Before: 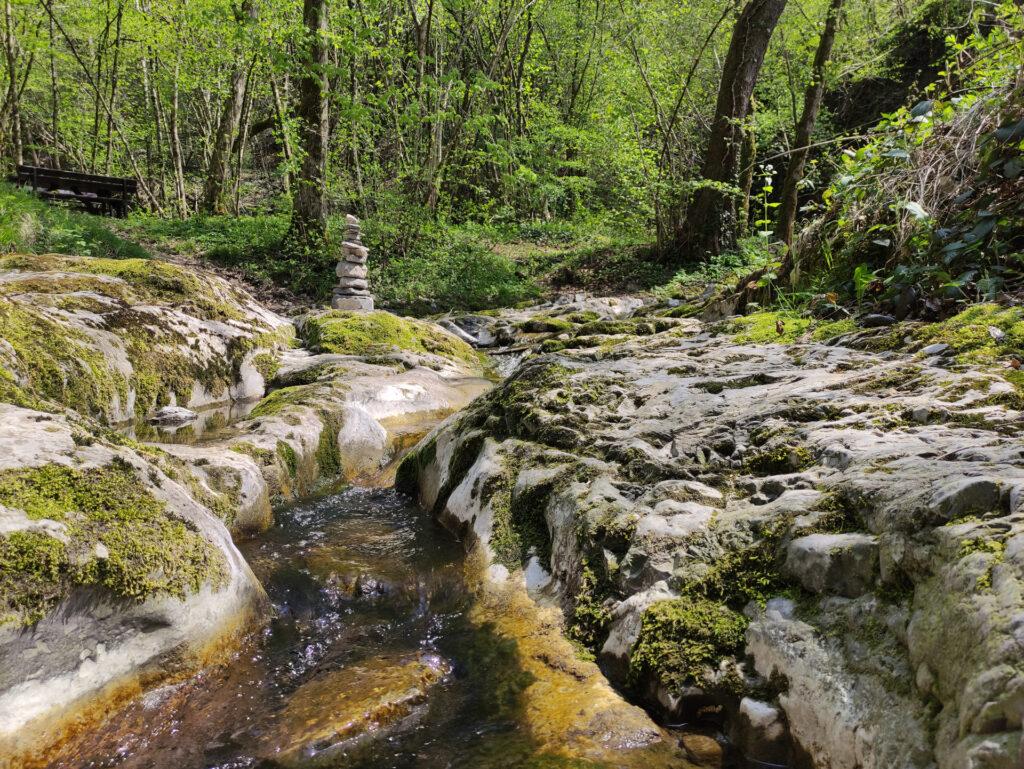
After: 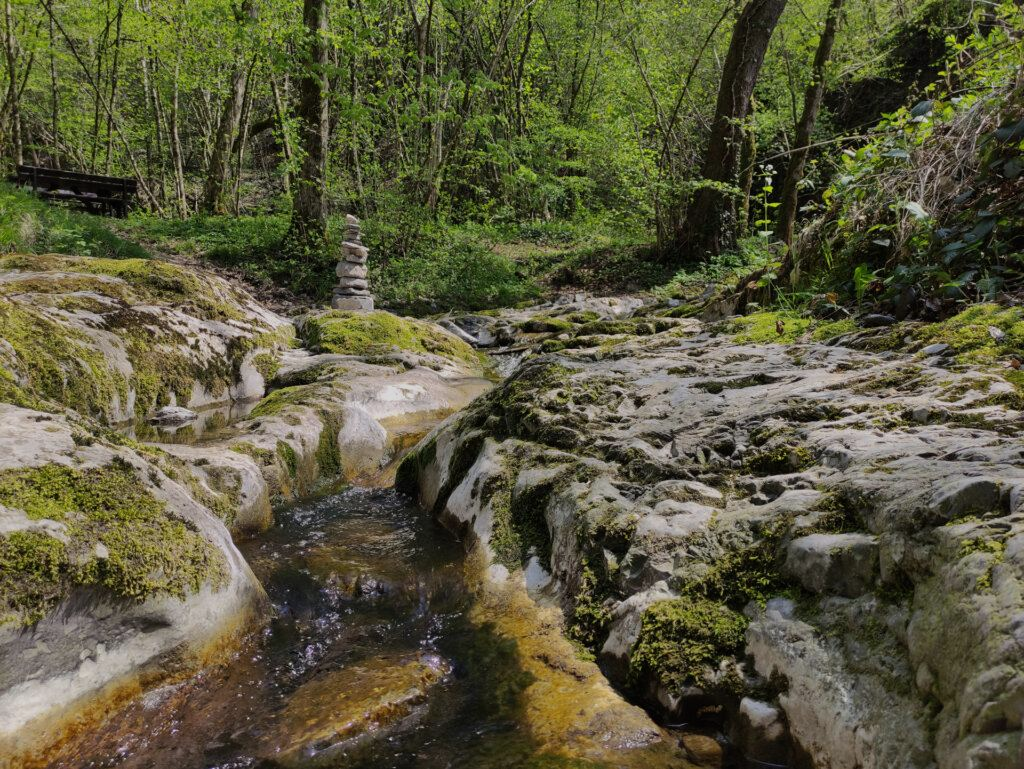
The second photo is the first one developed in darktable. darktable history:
exposure: exposure -0.545 EV, compensate exposure bias true, compensate highlight preservation false
